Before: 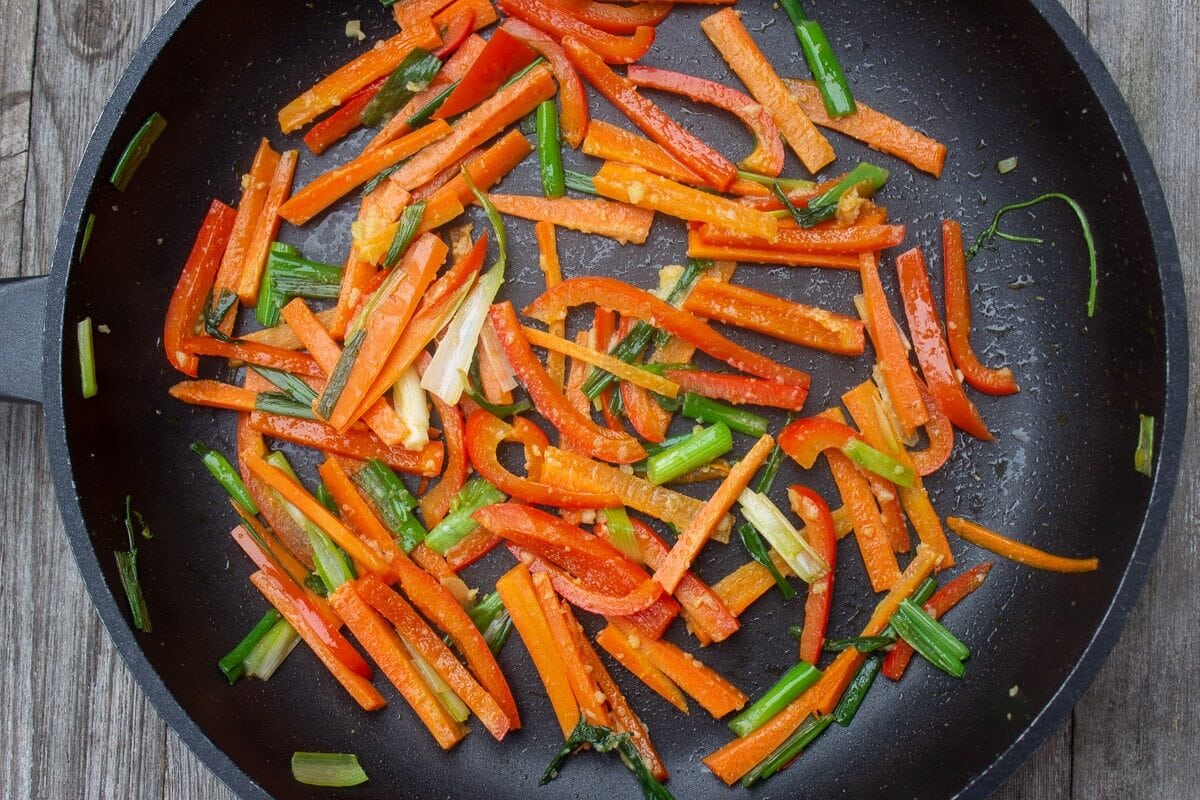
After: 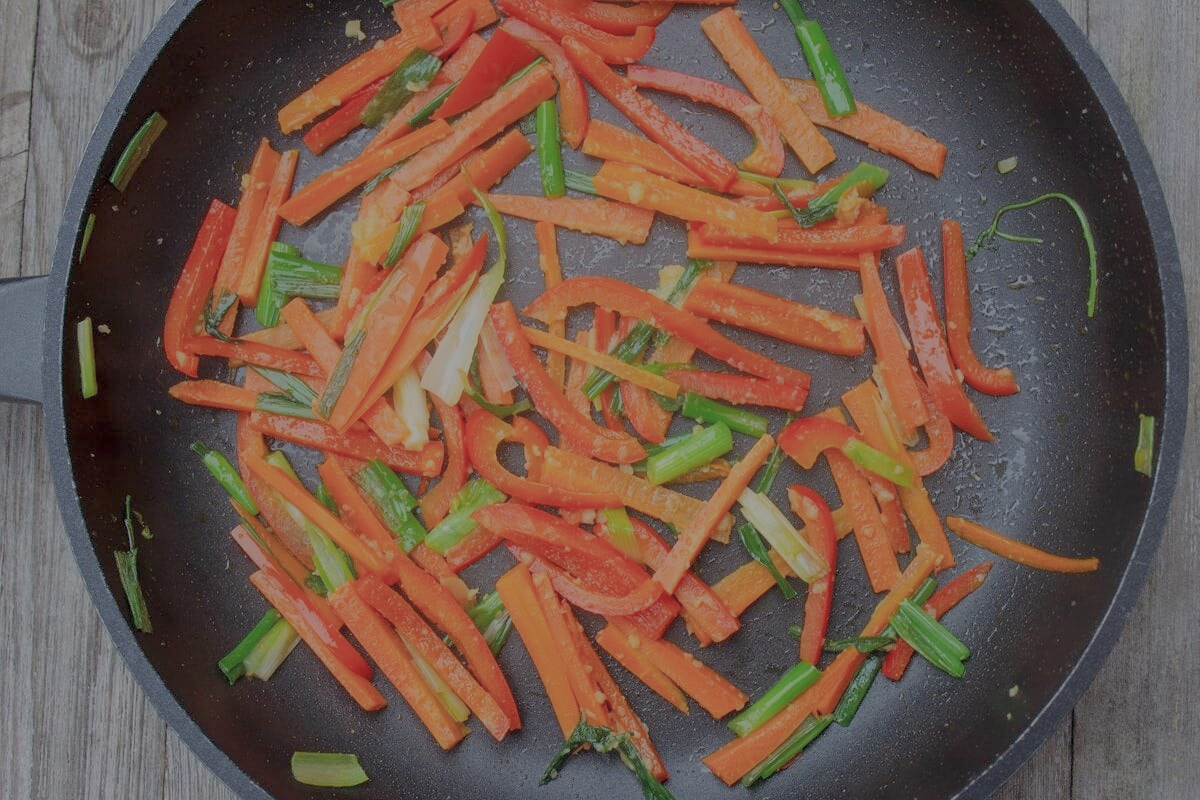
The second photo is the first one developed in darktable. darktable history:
filmic rgb: black relative exposure -13.86 EV, white relative exposure 7.99 EV, hardness 3.74, latitude 49.29%, contrast 0.508
